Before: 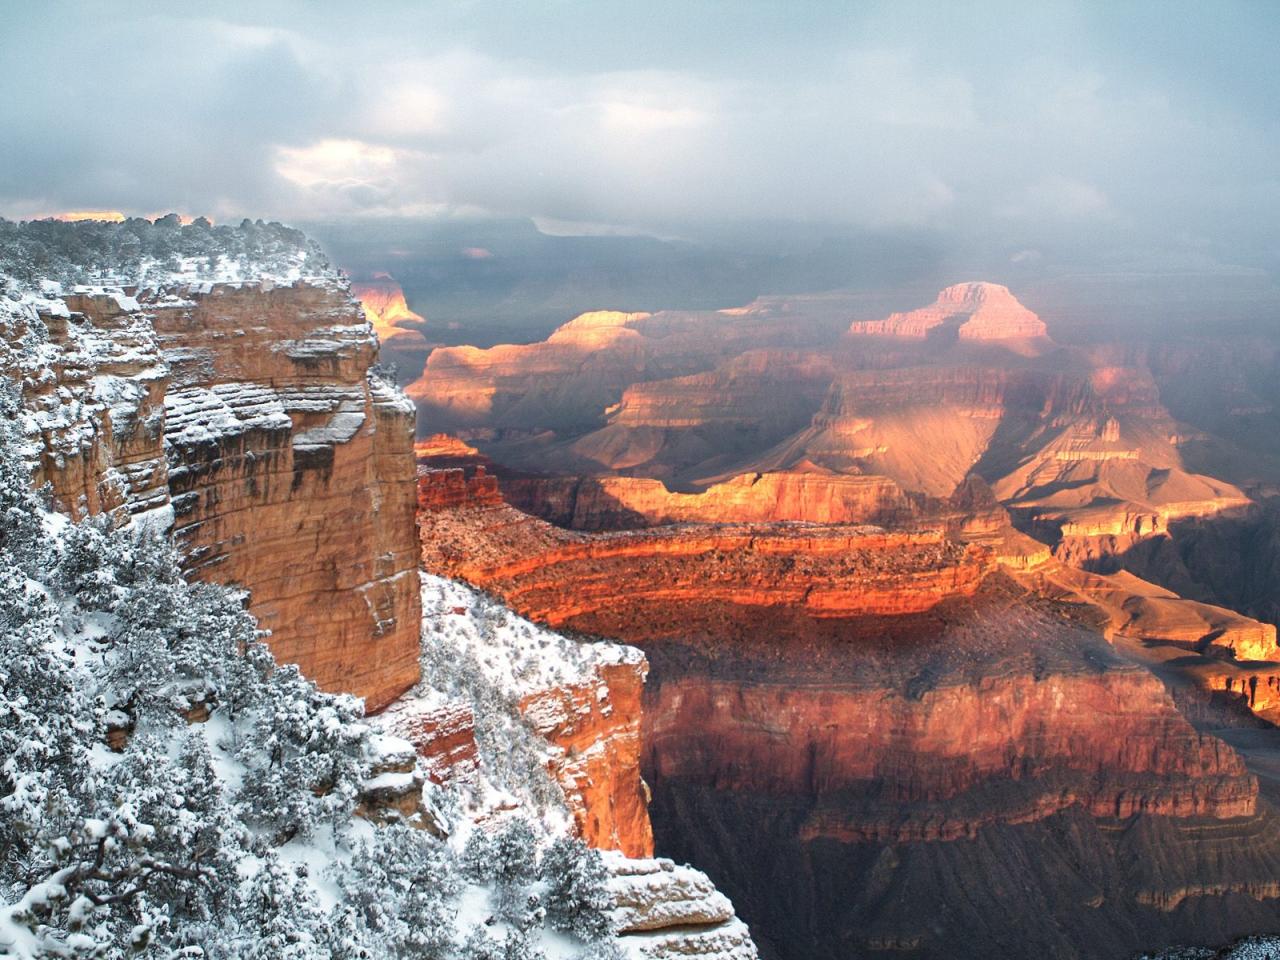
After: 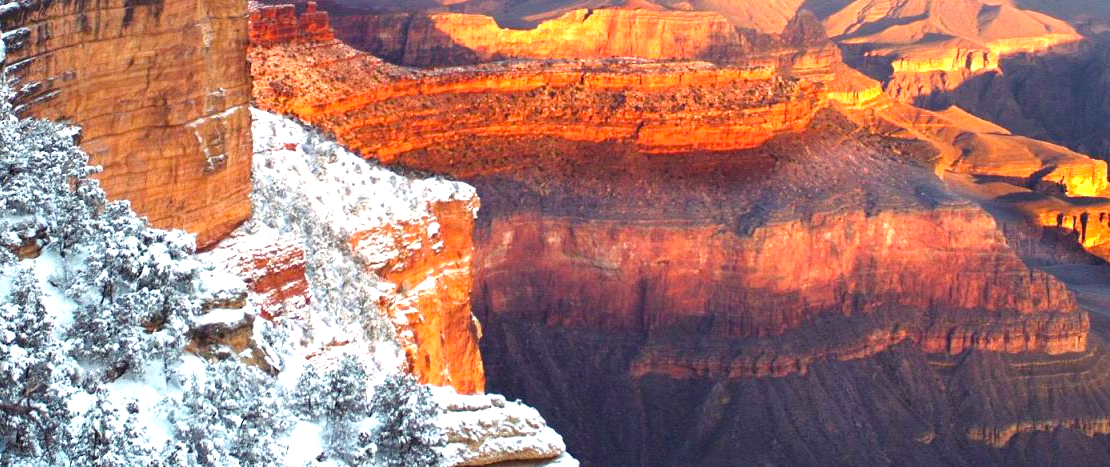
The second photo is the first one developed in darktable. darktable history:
crop and rotate: left 13.237%, top 48.433%, bottom 2.844%
exposure: black level correction 0, exposure 0.683 EV, compensate highlight preservation false
color balance rgb: shadows lift › luminance 0.271%, shadows lift › chroma 7.024%, shadows lift › hue 298.93°, linear chroma grading › global chroma 16.419%, perceptual saturation grading › global saturation -0.033%, perceptual saturation grading › mid-tones 11.387%, global vibrance 20%
